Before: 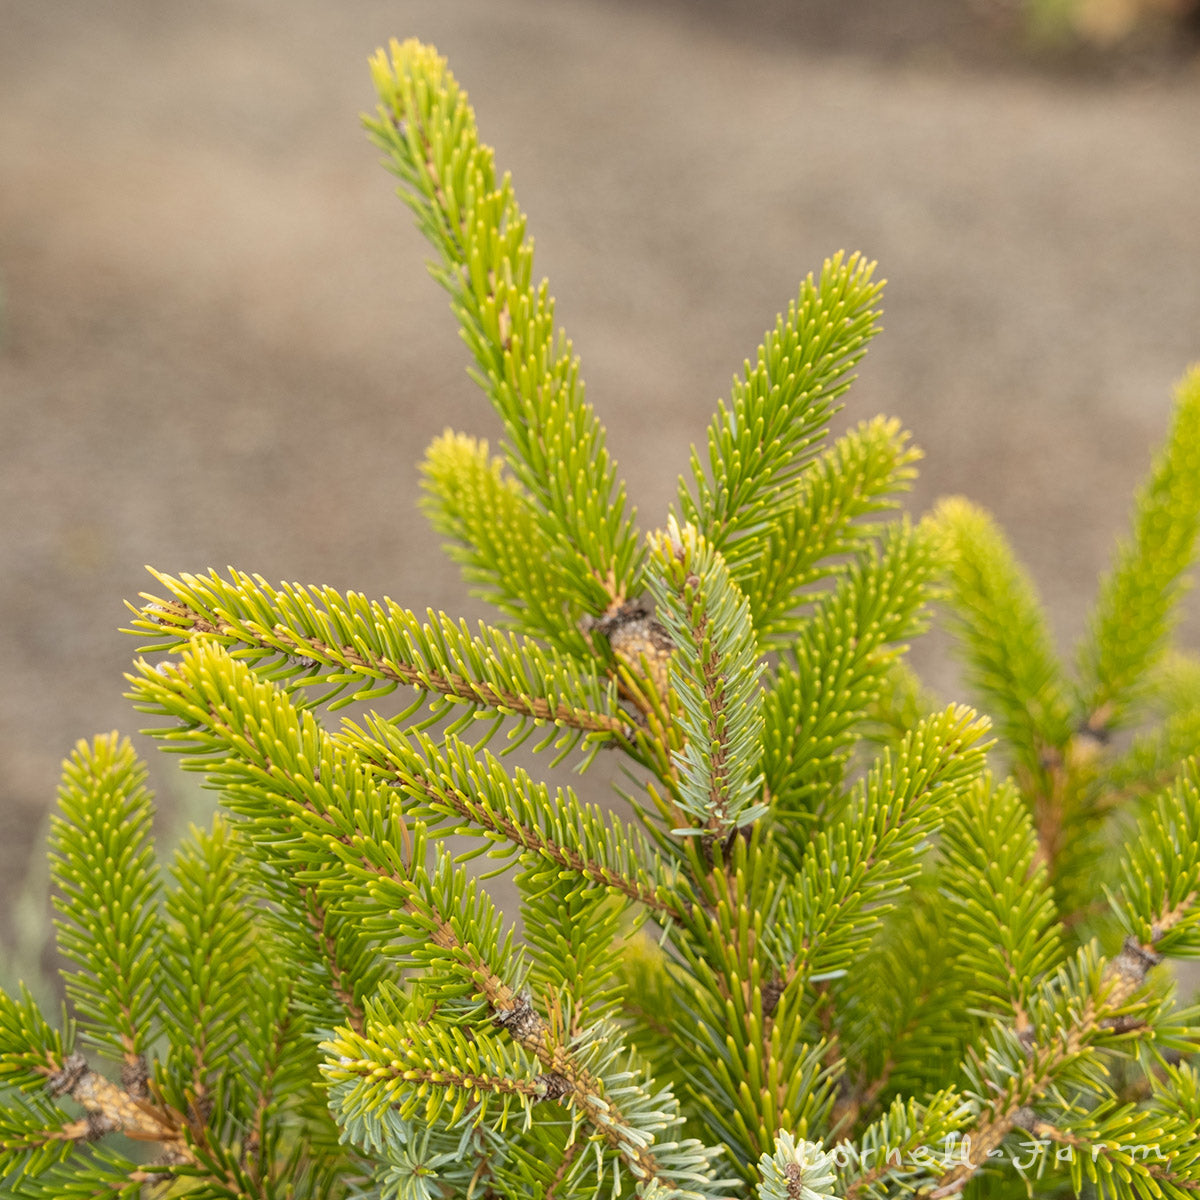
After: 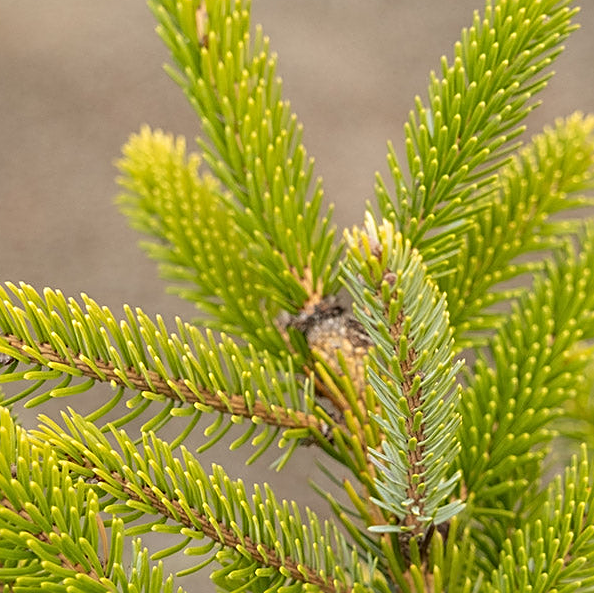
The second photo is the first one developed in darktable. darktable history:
sharpen: on, module defaults
crop: left 25.321%, top 25.251%, right 25.112%, bottom 25.328%
